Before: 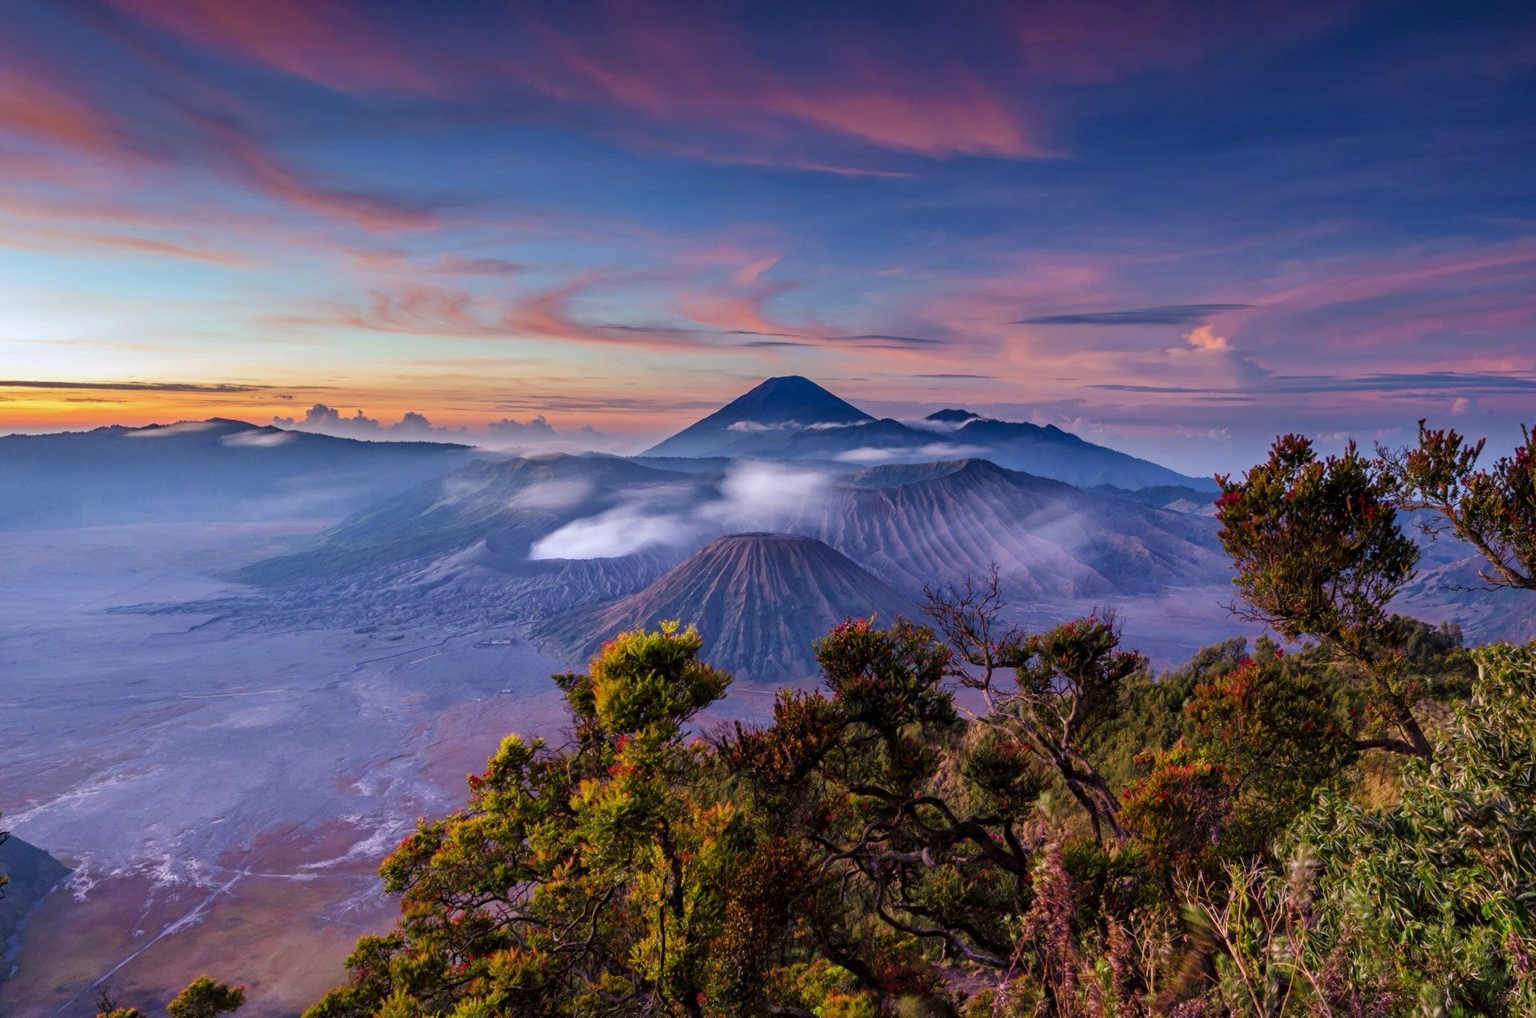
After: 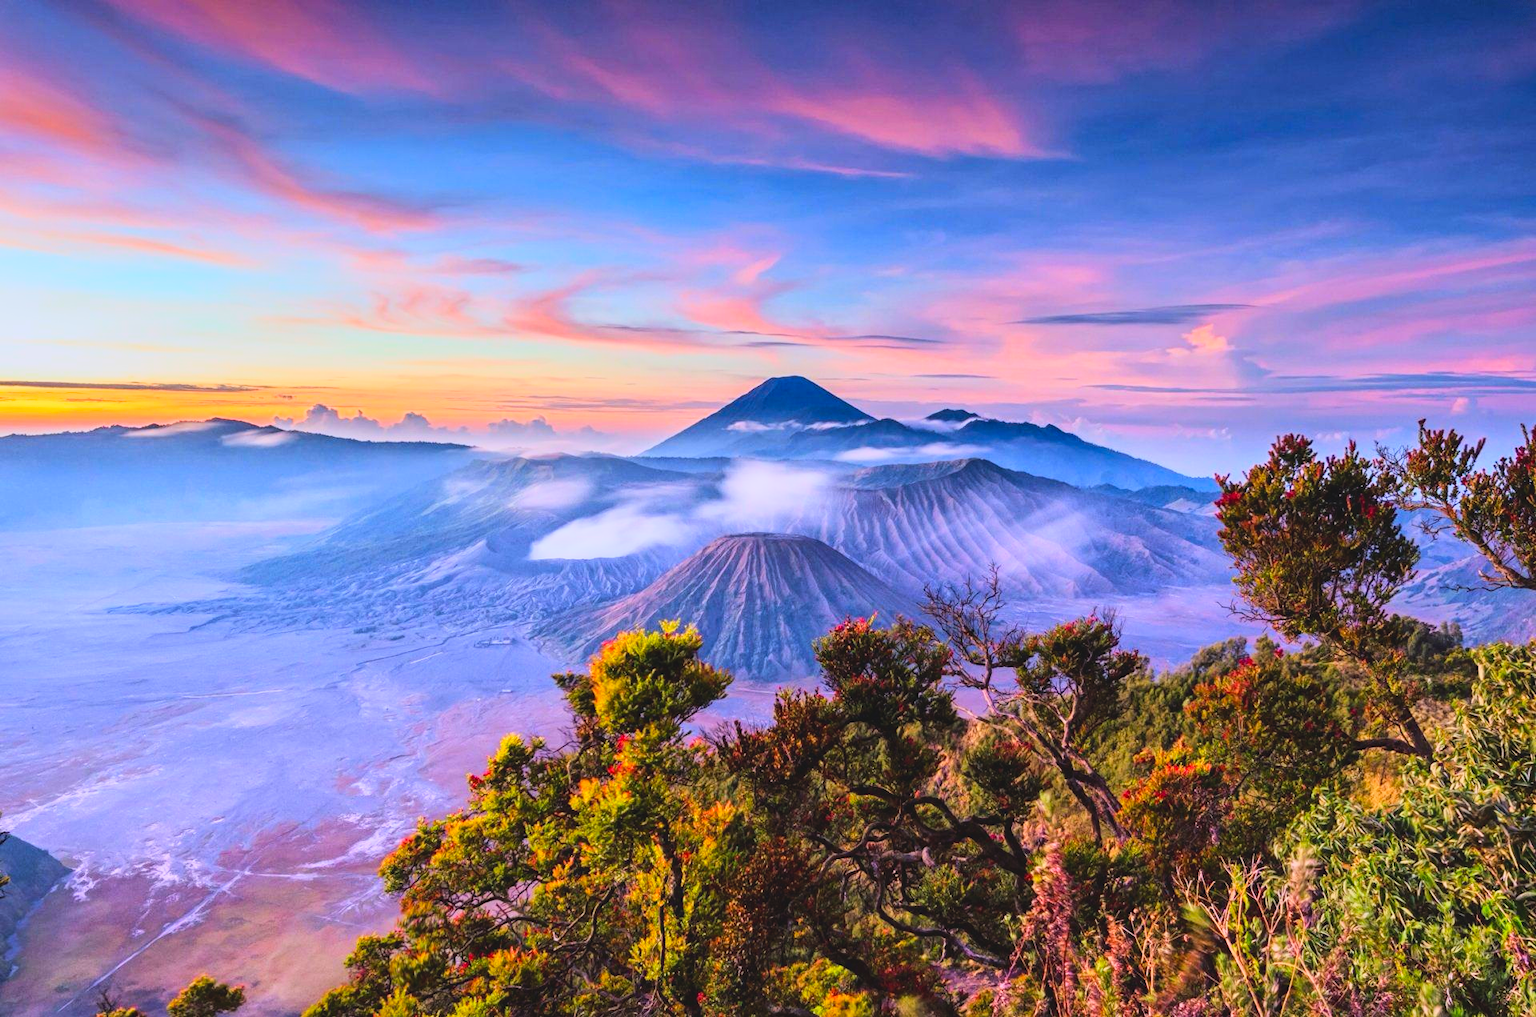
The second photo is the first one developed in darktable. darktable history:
vignetting: fall-off start 116.14%, fall-off radius 58.05%, brightness 0.993, saturation -0.491, dithering 8-bit output
contrast brightness saturation: contrast -0.175, saturation 0.188
local contrast: highlights 103%, shadows 101%, detail 119%, midtone range 0.2
base curve: curves: ch0 [(0, 0) (0.018, 0.026) (0.143, 0.37) (0.33, 0.731) (0.458, 0.853) (0.735, 0.965) (0.905, 0.986) (1, 1)]
